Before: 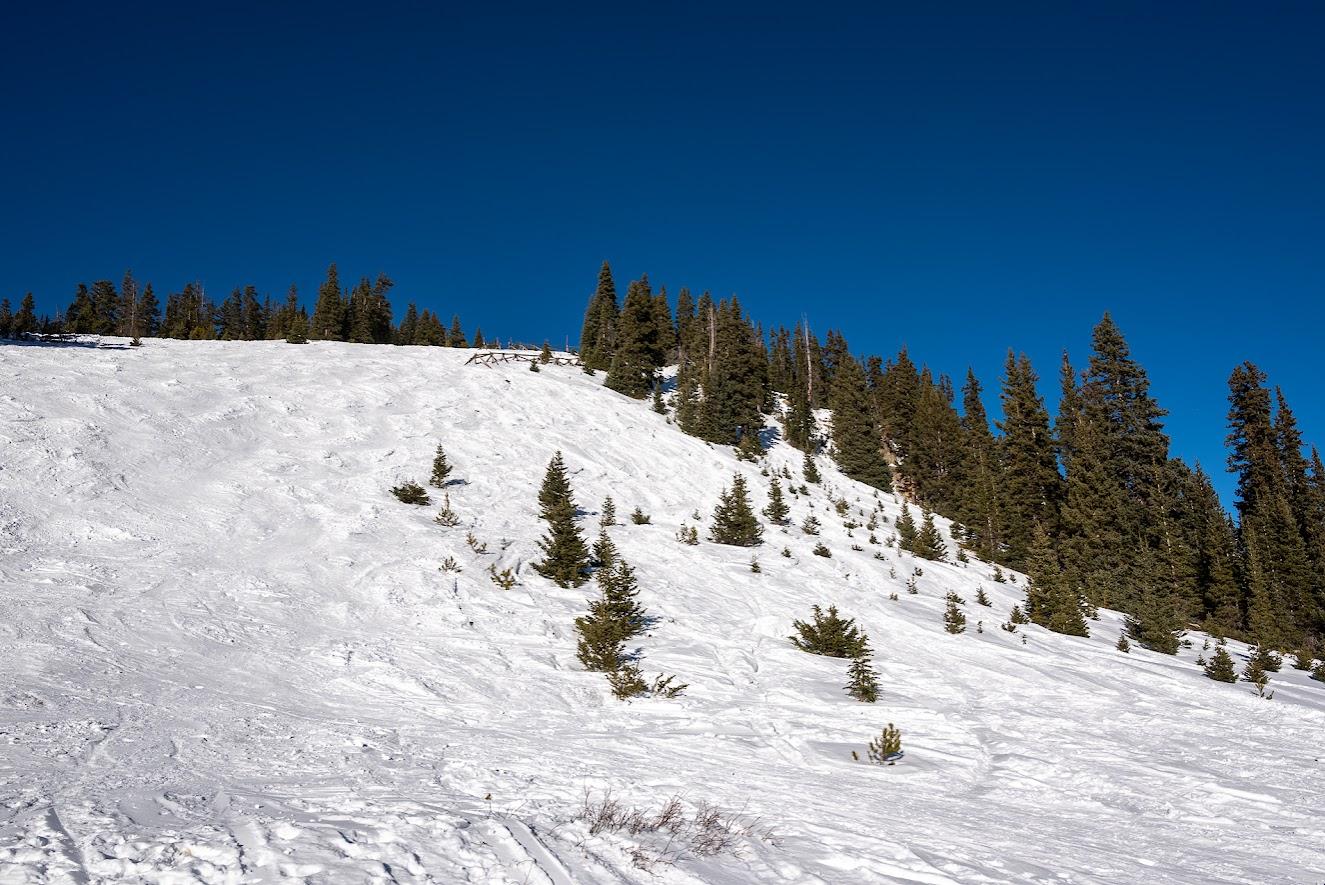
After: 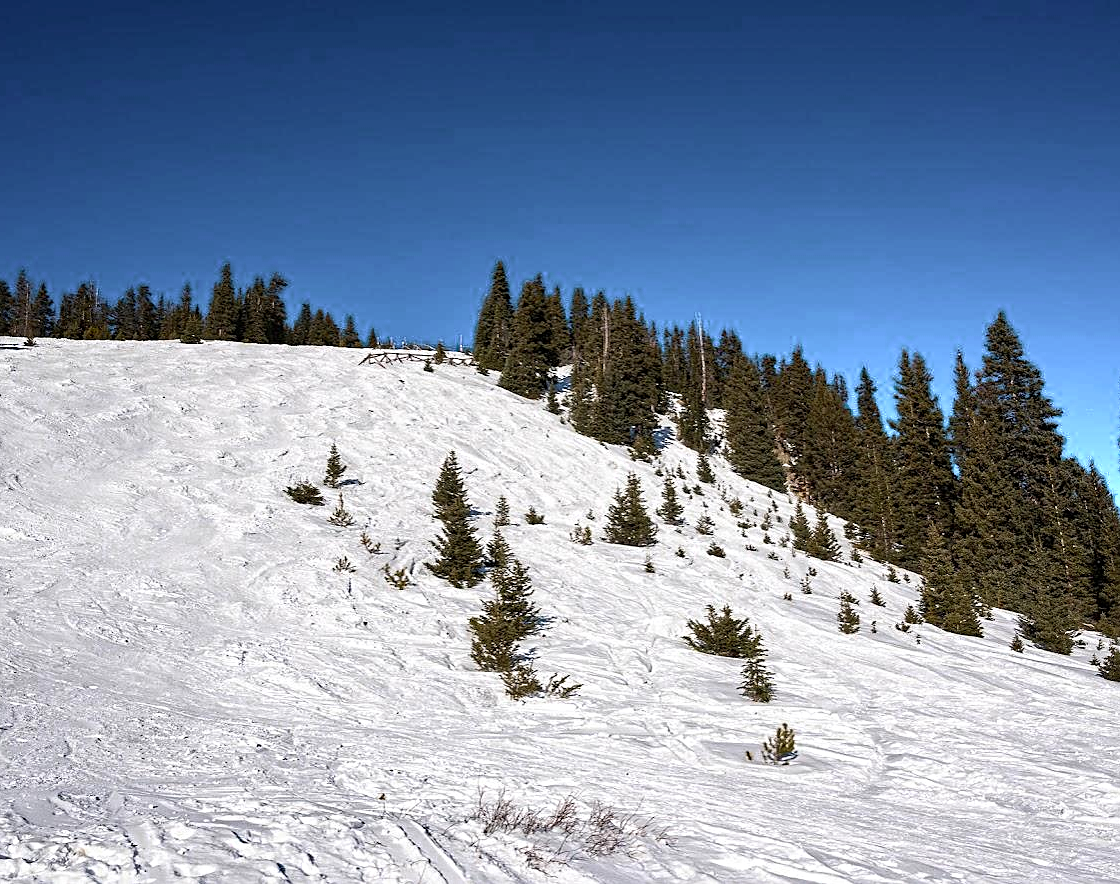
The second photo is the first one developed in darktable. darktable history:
color zones: curves: ch0 [(0.203, 0.433) (0.607, 0.517) (0.697, 0.696) (0.705, 0.897)]
sharpen: on, module defaults
crop: left 8.012%, right 7.402%
haze removal: adaptive false
